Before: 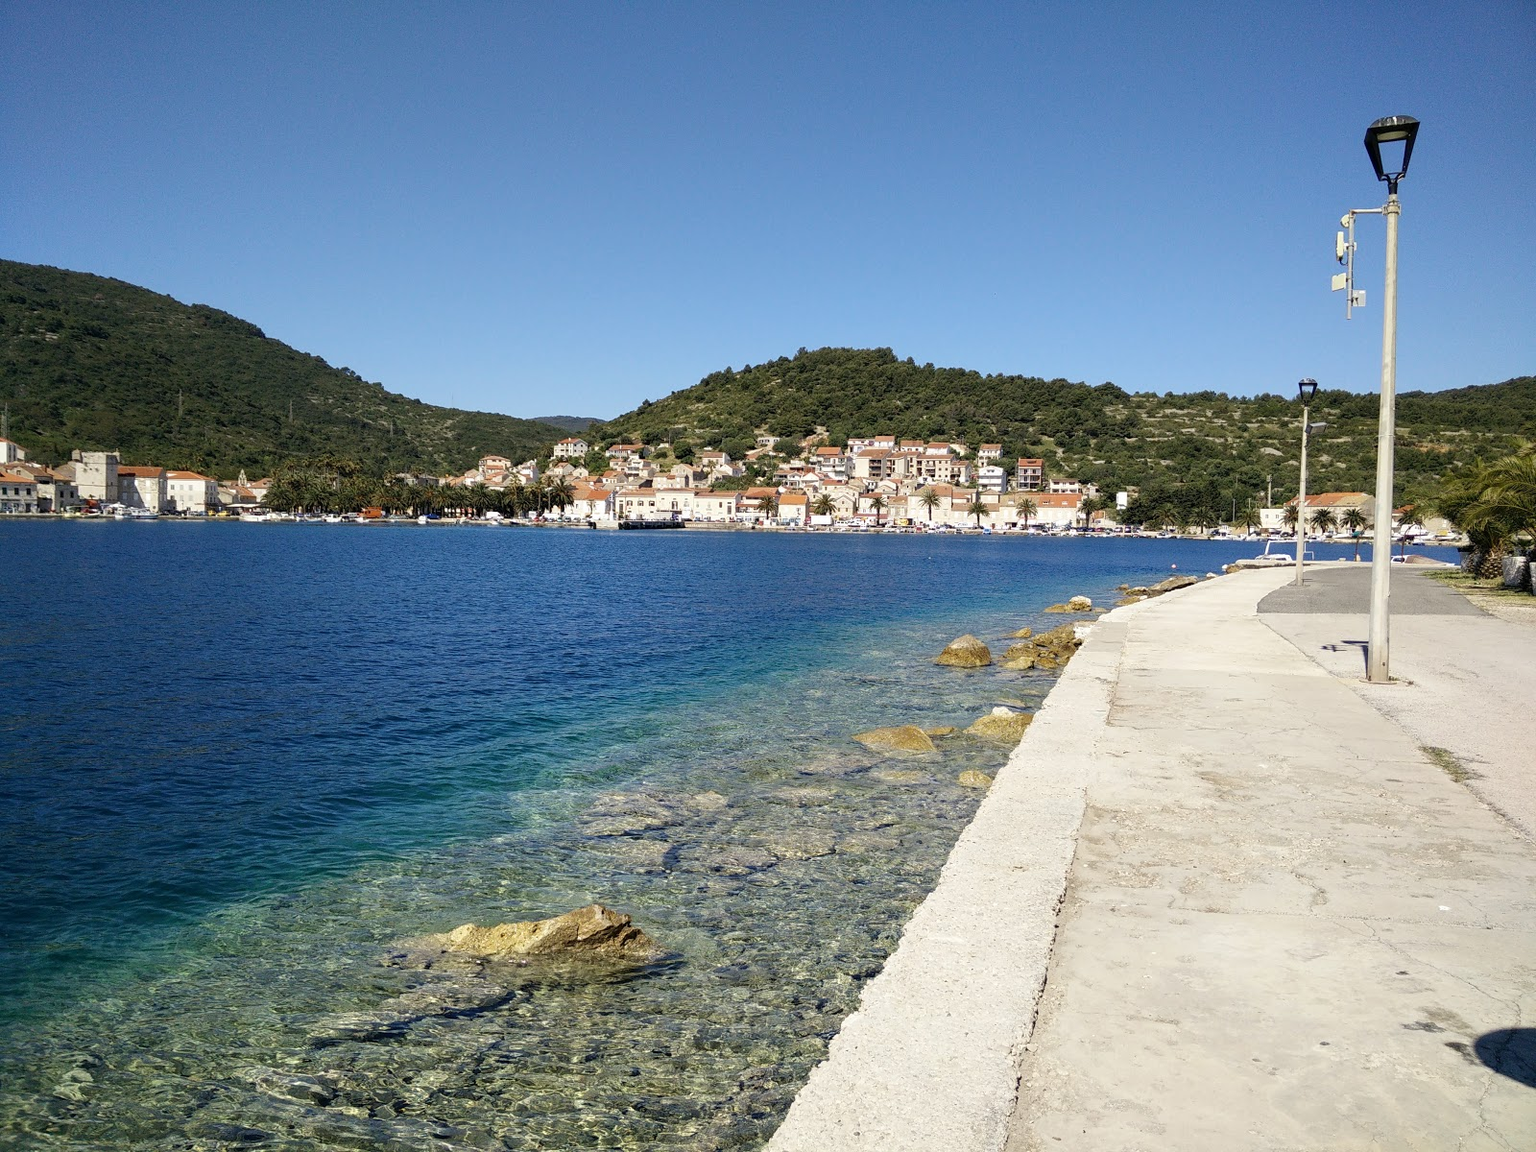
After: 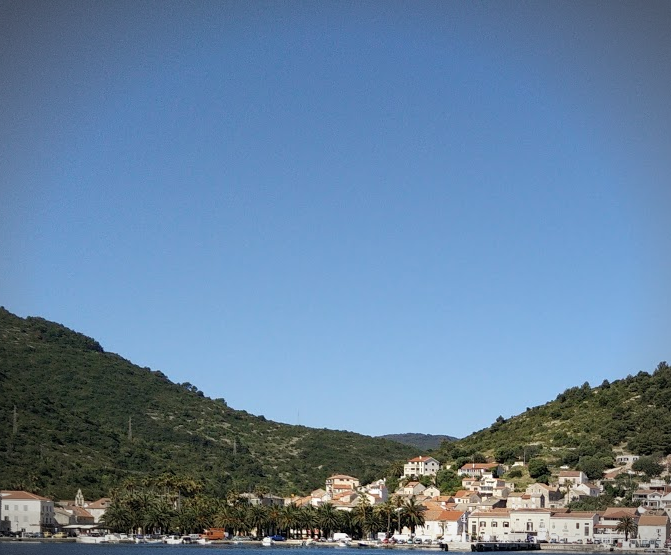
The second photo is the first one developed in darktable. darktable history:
vignetting: fall-off start 87%, automatic ratio true
crop and rotate: left 10.817%, top 0.062%, right 47.194%, bottom 53.626%
